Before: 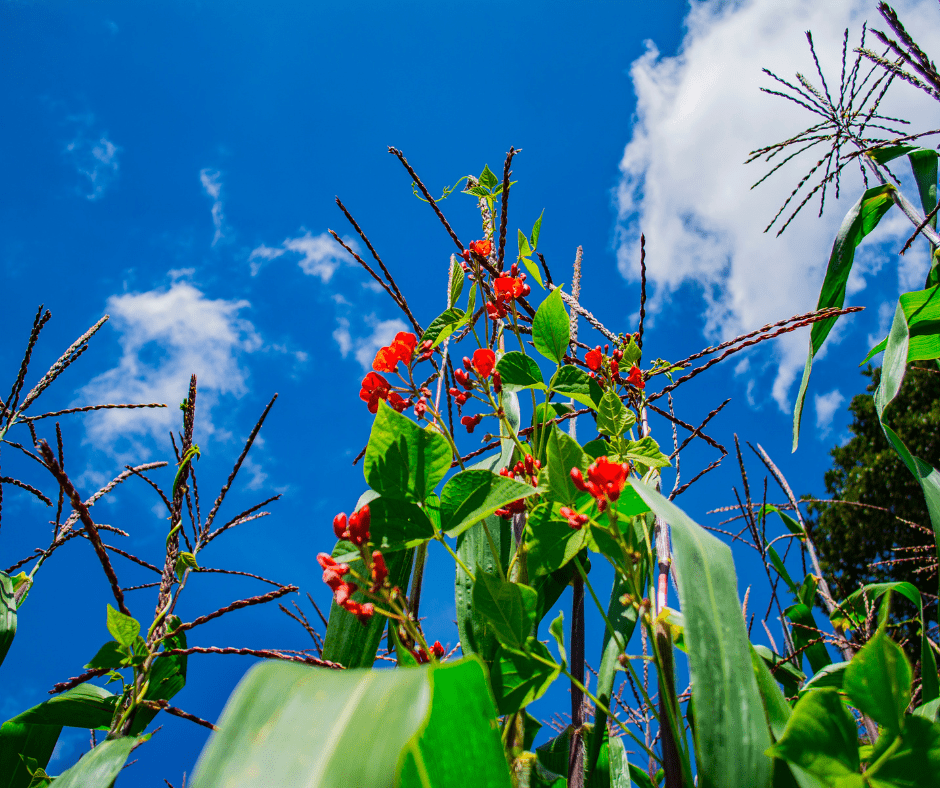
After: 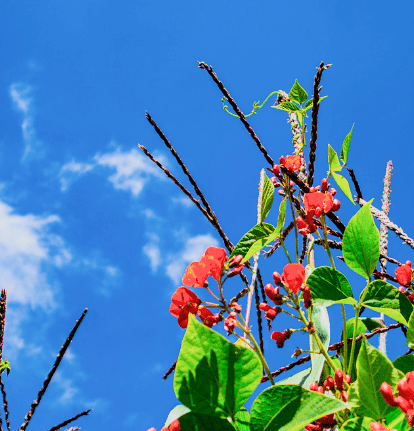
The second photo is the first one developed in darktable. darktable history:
tone curve: color space Lab, linked channels, preserve colors none
crop: left 20.248%, top 10.86%, right 35.675%, bottom 34.321%
exposure: exposure 0.6 EV, compensate highlight preservation false
filmic rgb: black relative exposure -7.75 EV, white relative exposure 4.4 EV, threshold 3 EV, hardness 3.76, latitude 50%, contrast 1.1, color science v5 (2021), contrast in shadows safe, contrast in highlights safe, enable highlight reconstruction true
